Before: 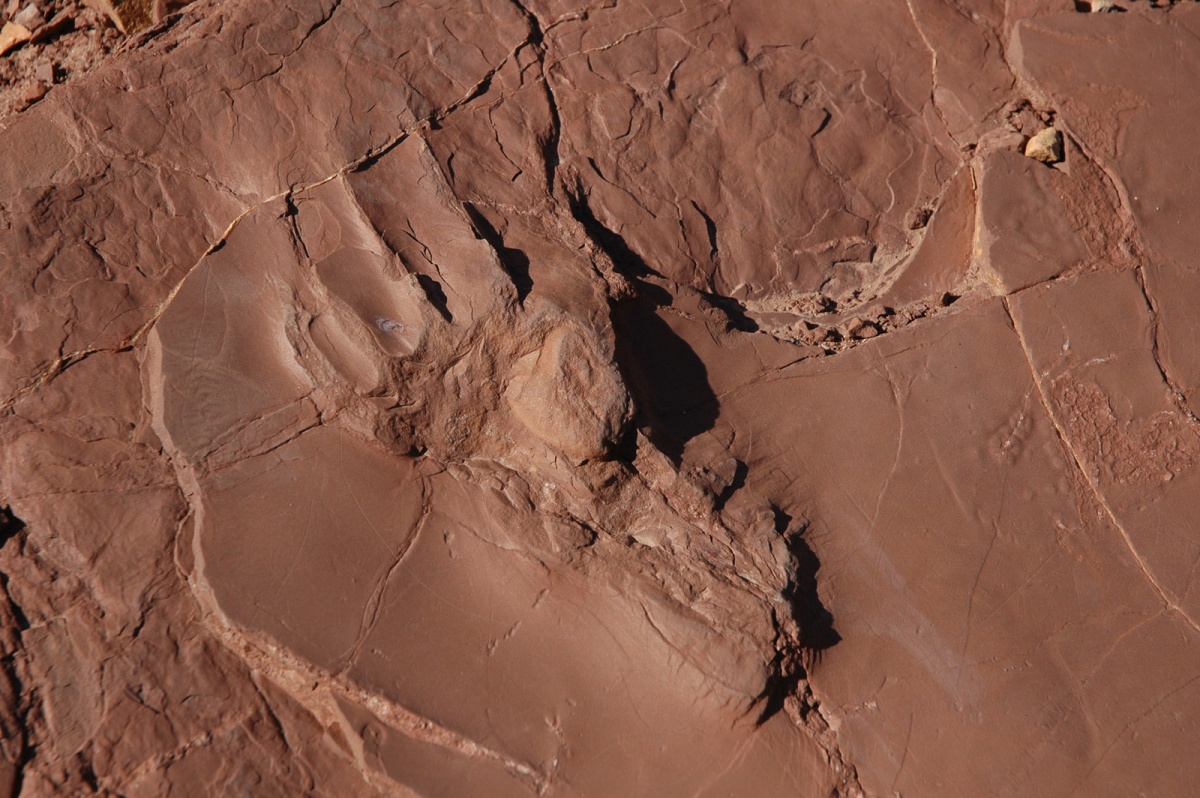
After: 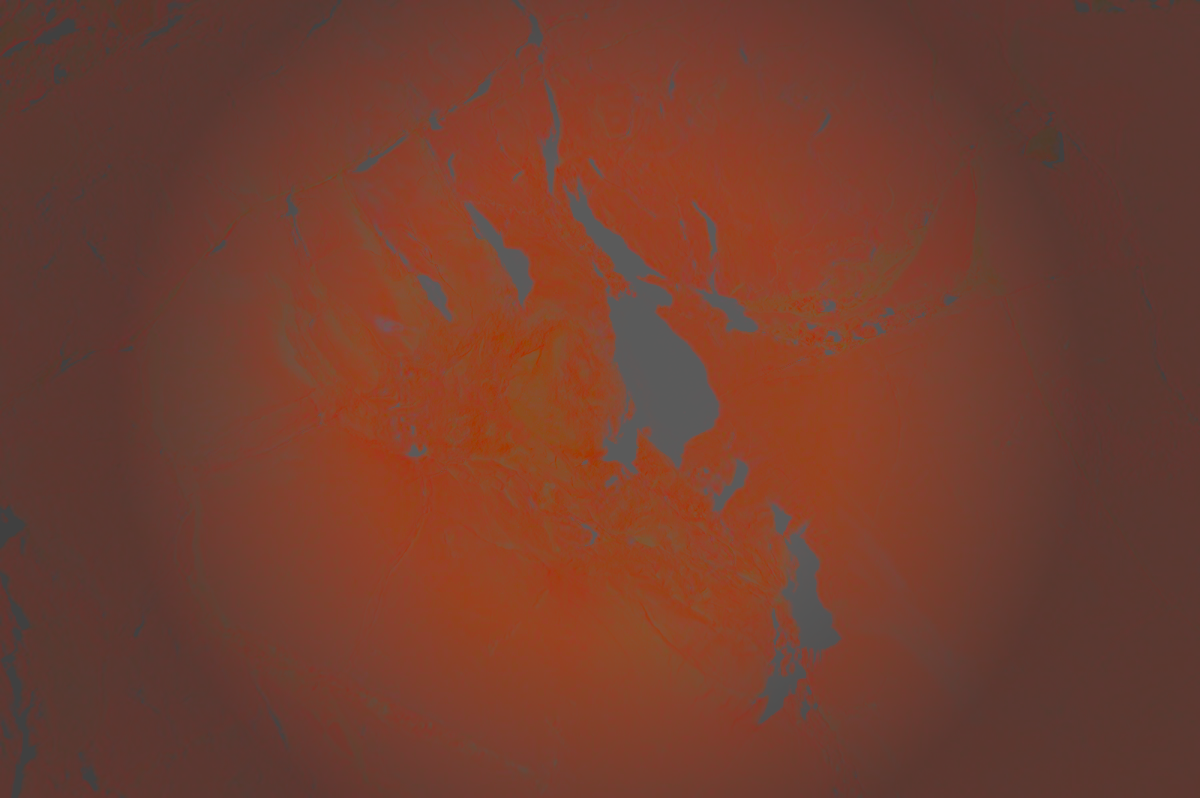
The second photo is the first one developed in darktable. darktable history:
vignetting: fall-off start 40.03%, fall-off radius 40.89%
exposure: black level correction 0.003, exposure 0.387 EV, compensate highlight preservation false
filmic rgb: black relative exposure -7.65 EV, white relative exposure 4.56 EV, threshold 2.94 EV, hardness 3.61, add noise in highlights 0, color science v3 (2019), use custom middle-gray values true, iterations of high-quality reconstruction 0, contrast in highlights soft, enable highlight reconstruction true
contrast brightness saturation: contrast -0.977, brightness -0.171, saturation 0.766
